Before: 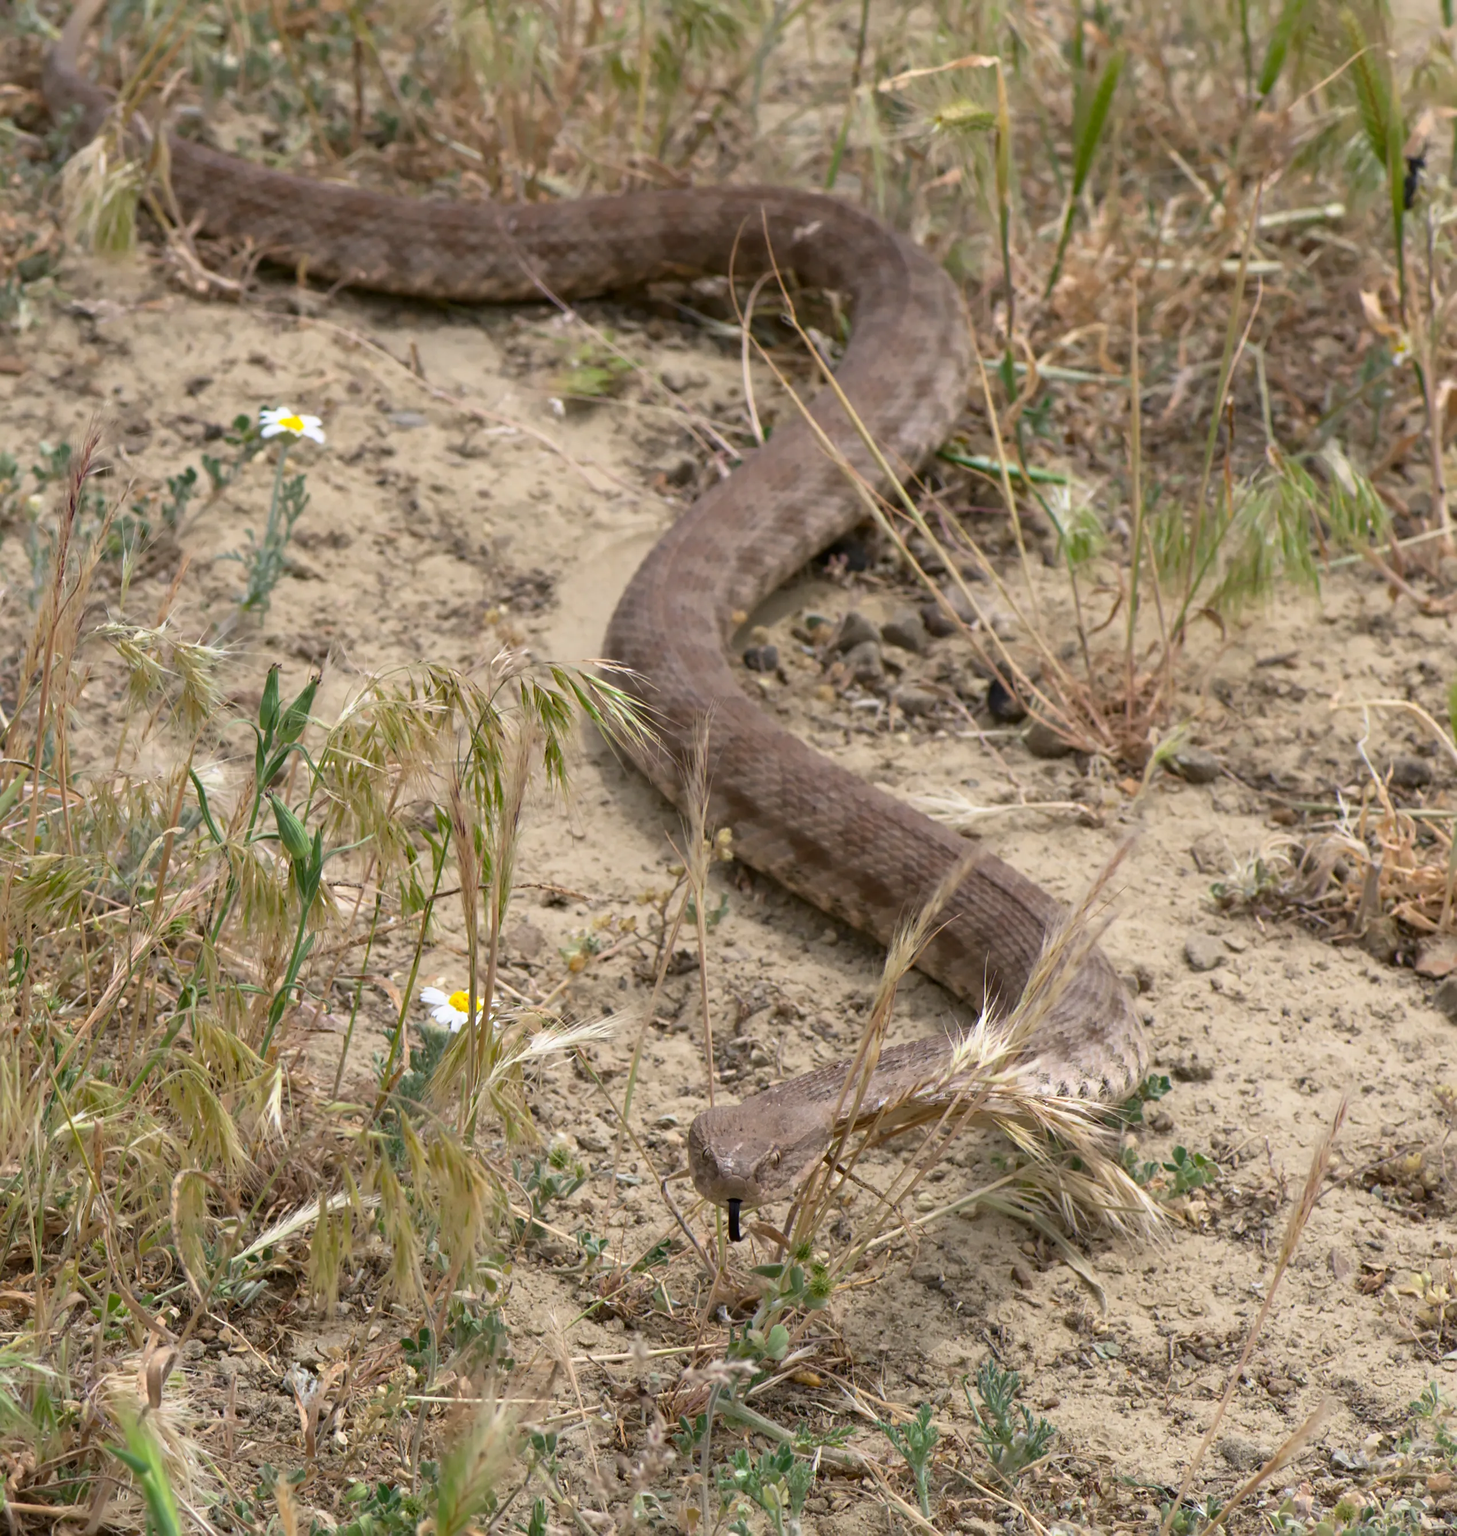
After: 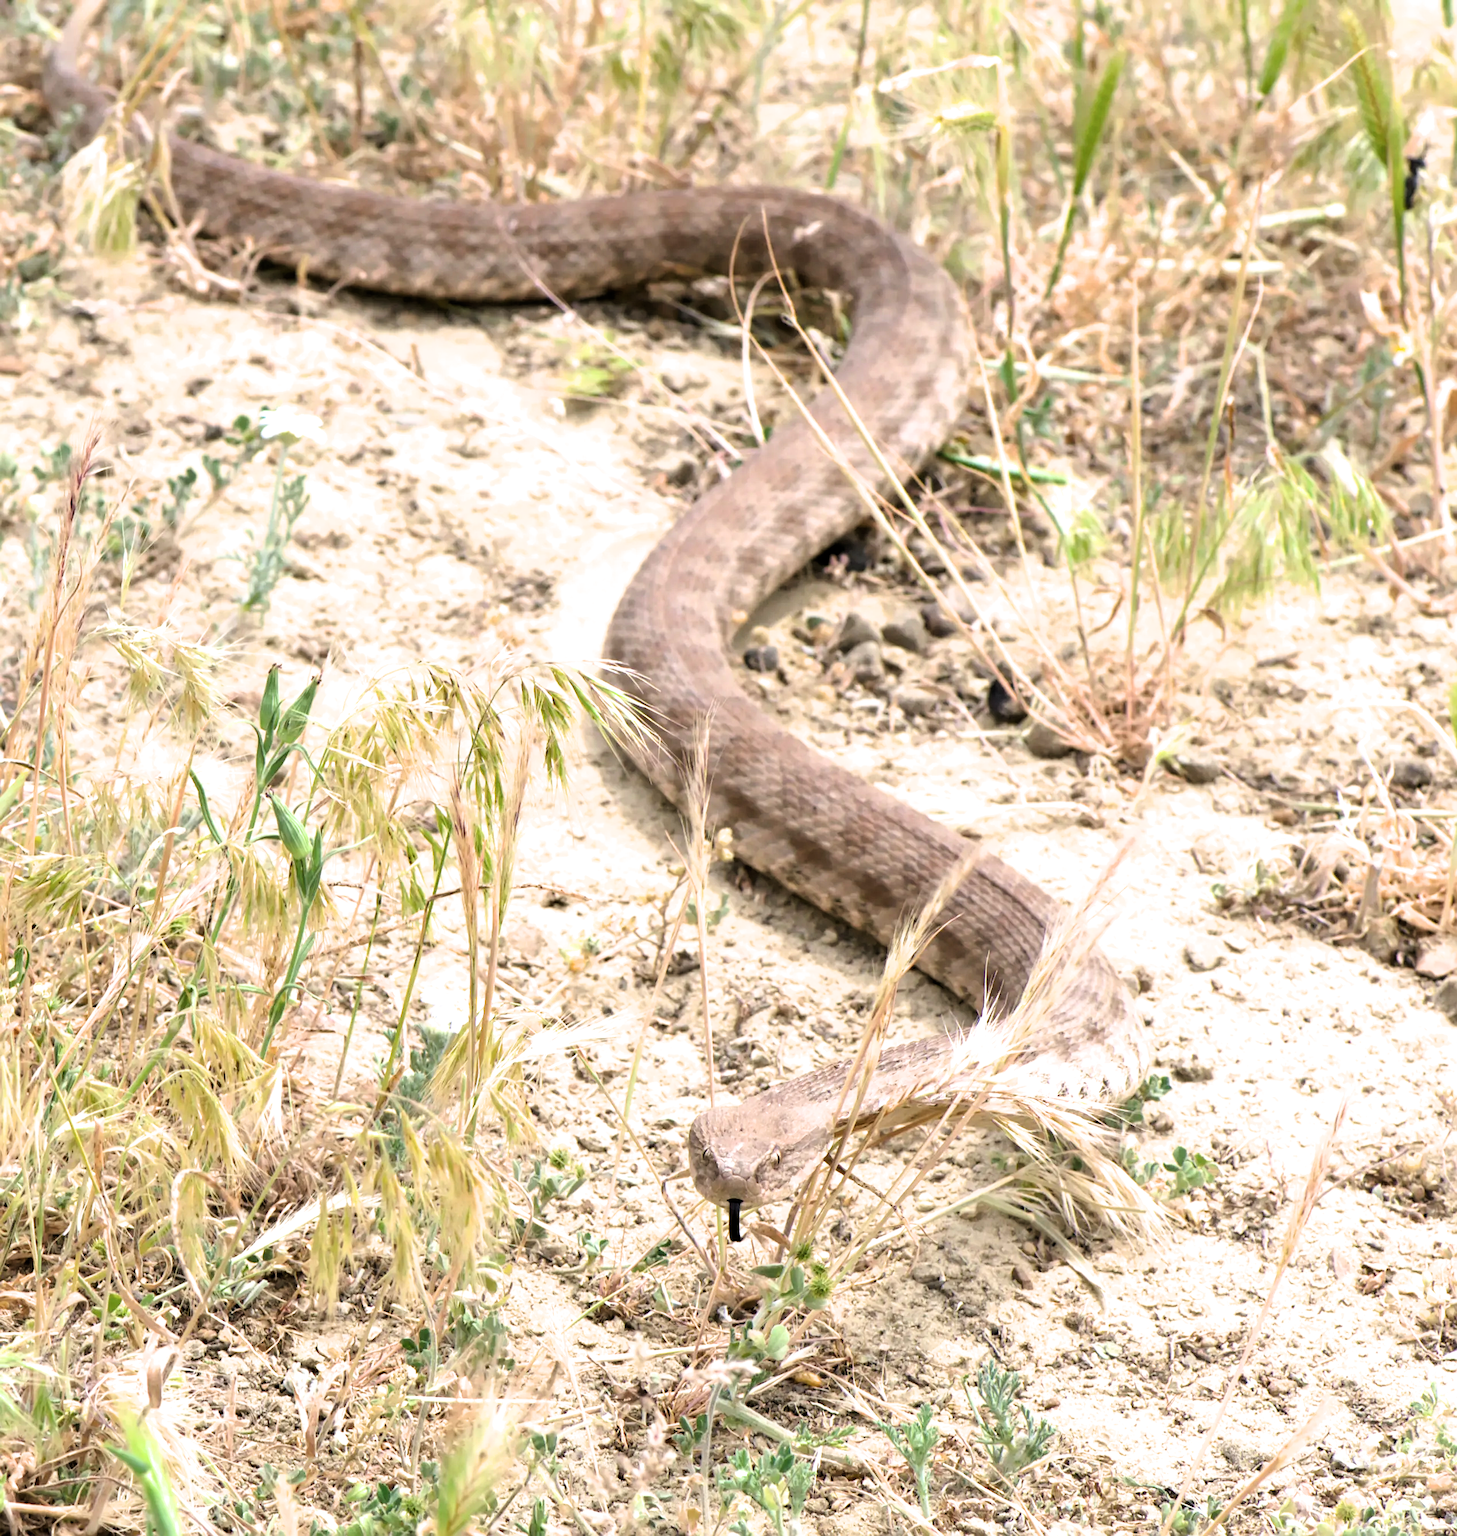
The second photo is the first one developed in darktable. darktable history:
filmic rgb: black relative exposure -6.25 EV, white relative exposure 2.79 EV, target black luminance 0%, hardness 4.65, latitude 67.8%, contrast 1.296, shadows ↔ highlights balance -3.14%
exposure: black level correction -0.002, exposure 1.341 EV, compensate exposure bias true, compensate highlight preservation false
